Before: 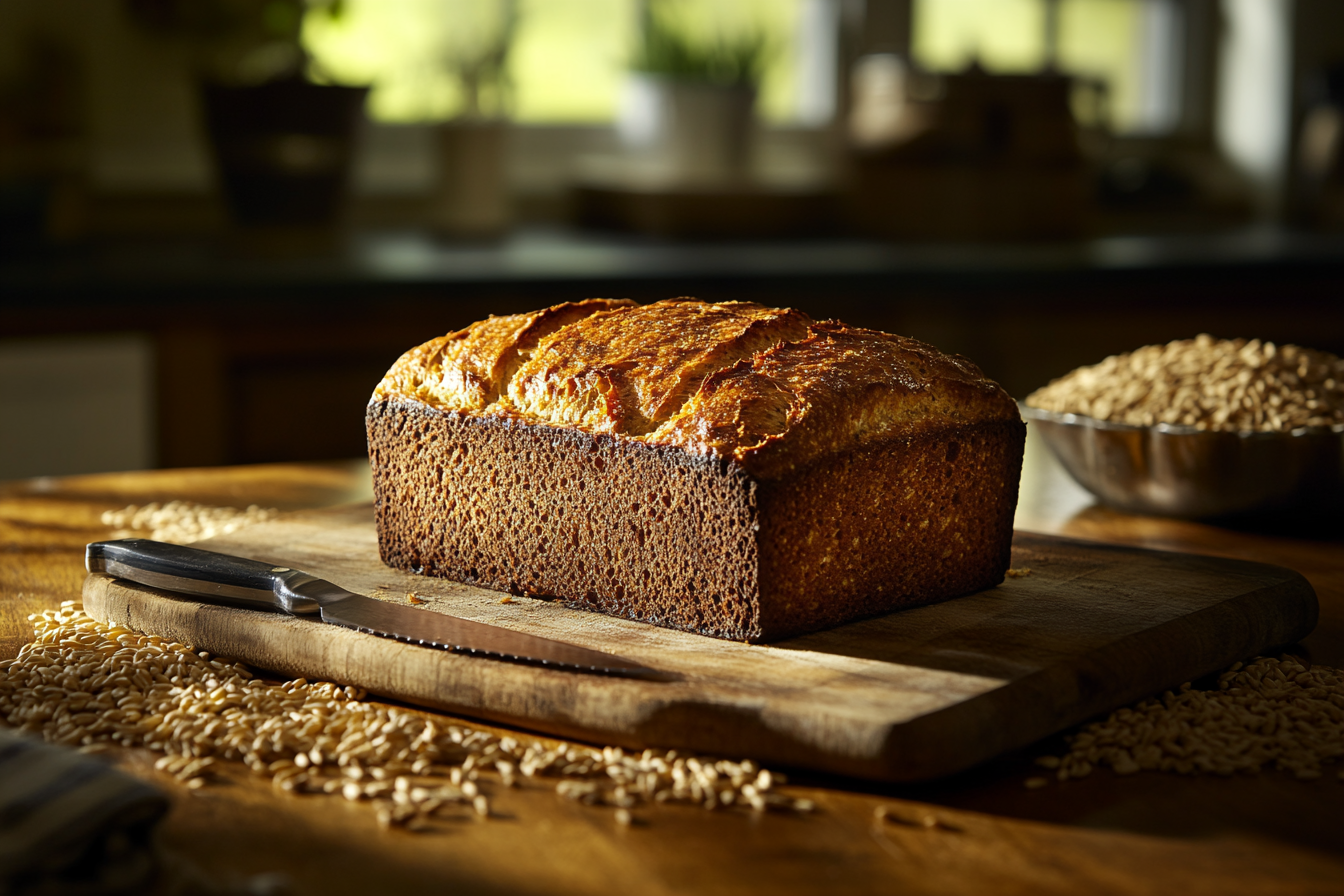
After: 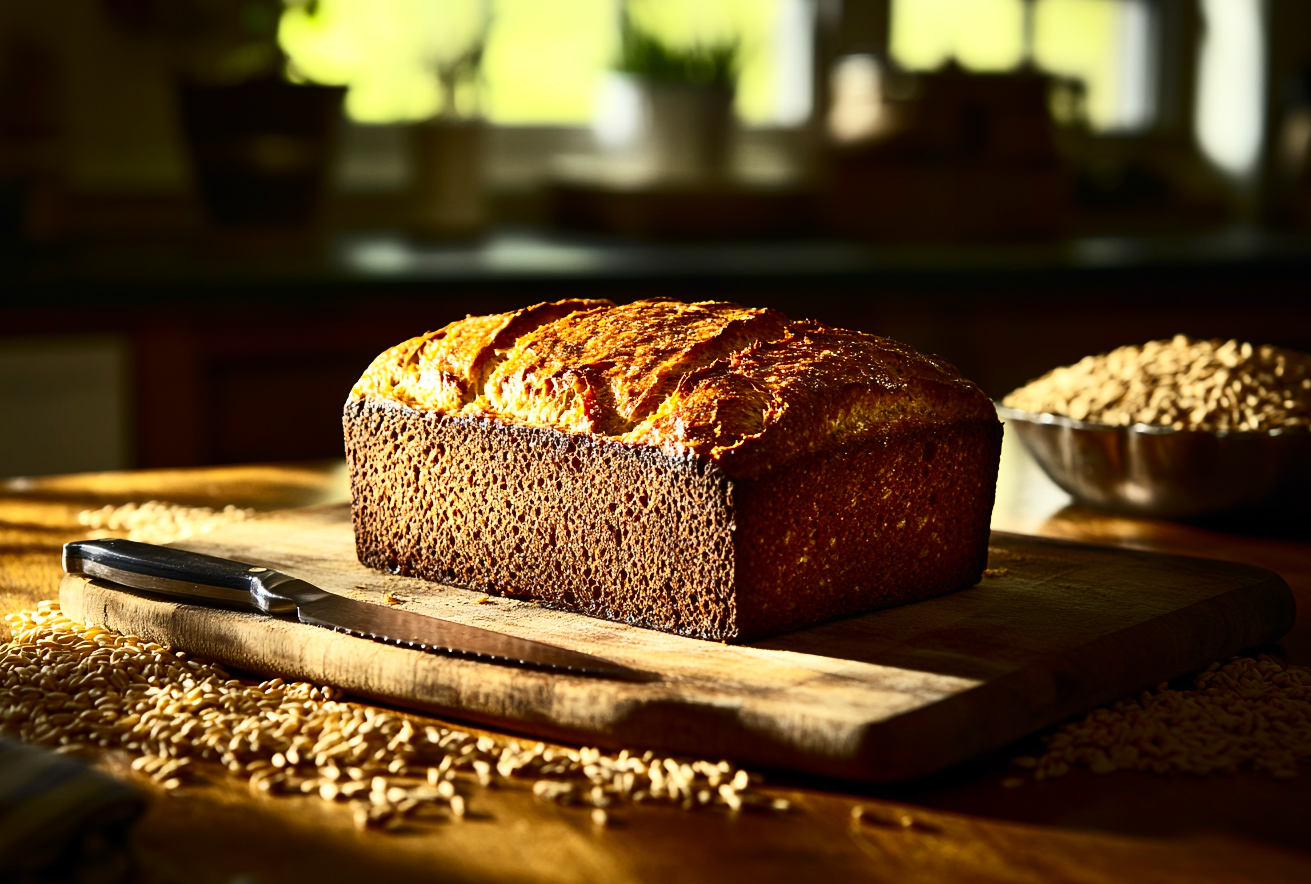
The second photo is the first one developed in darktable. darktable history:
crop and rotate: left 1.774%, right 0.633%, bottom 1.28%
contrast brightness saturation: contrast 0.4, brightness 0.1, saturation 0.21
exposure: exposure 0.2 EV, compensate highlight preservation false
